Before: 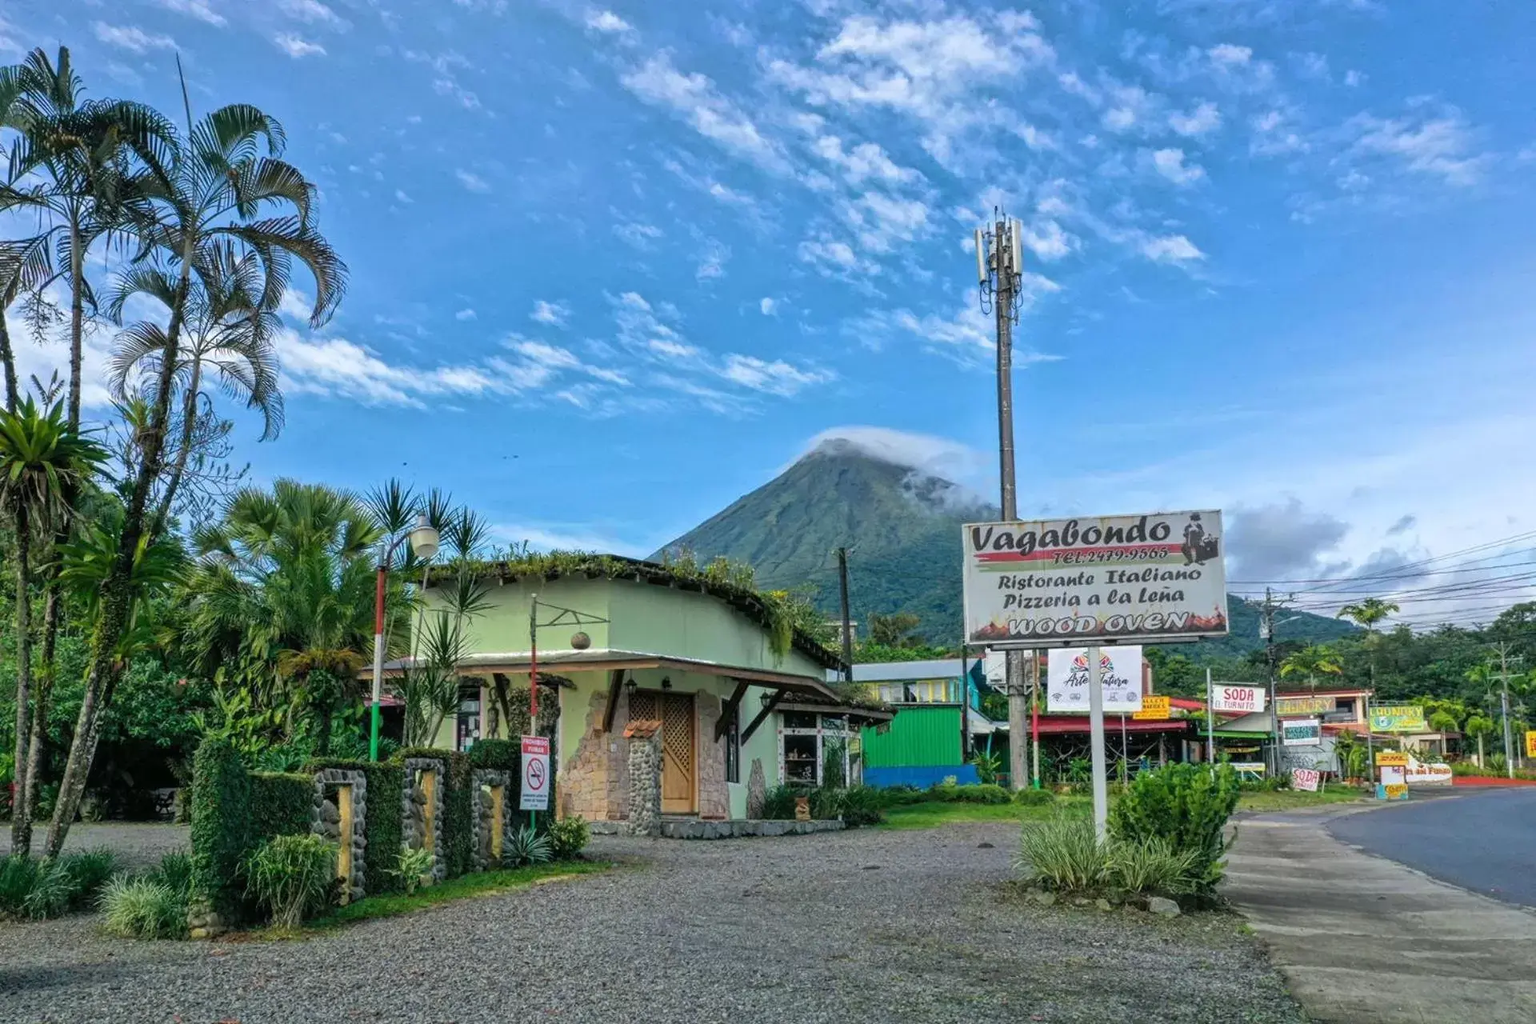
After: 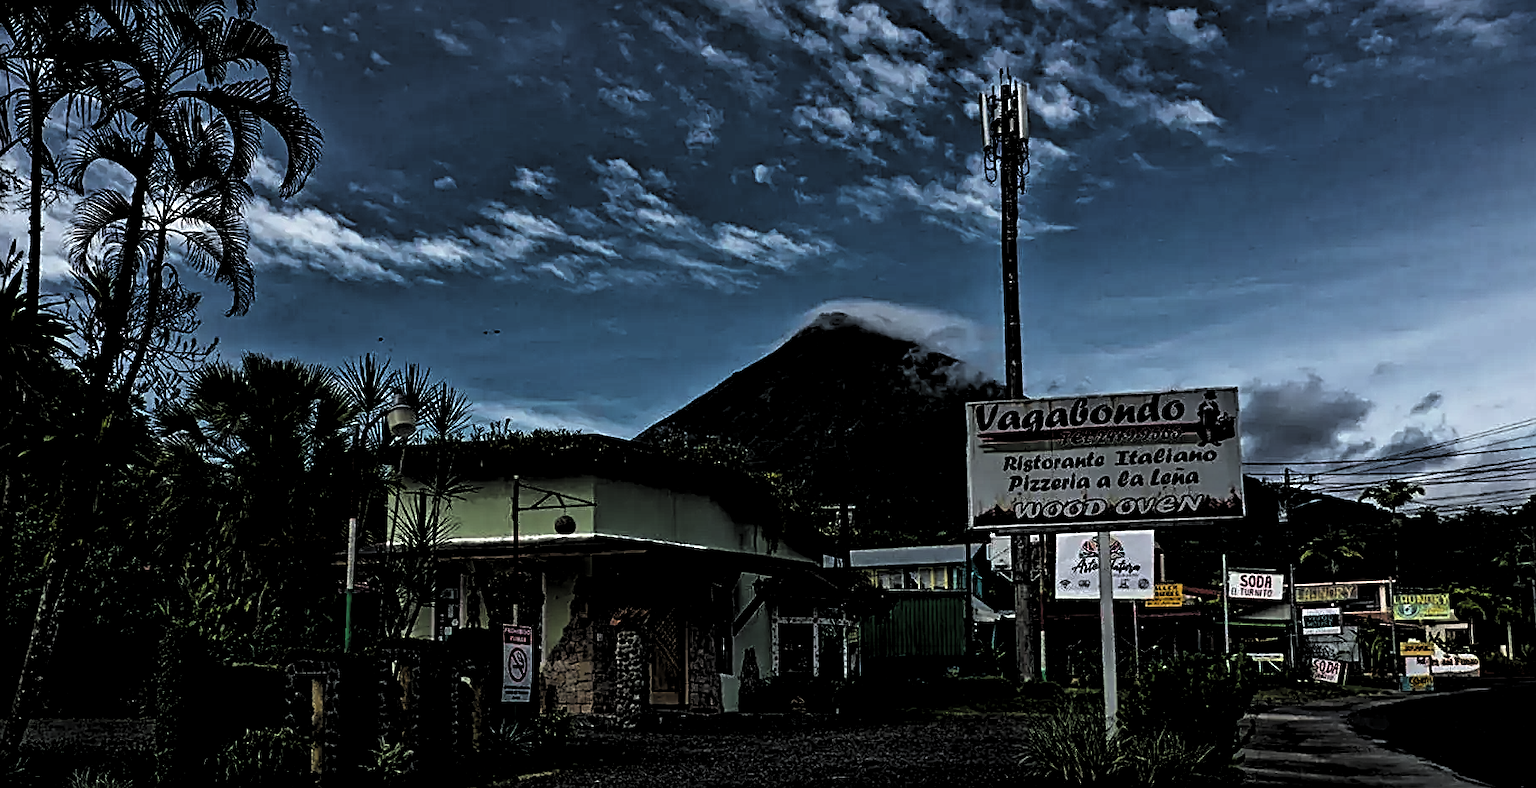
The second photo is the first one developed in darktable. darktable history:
levels: levels [0.514, 0.759, 1]
crop and rotate: left 2.768%, top 13.756%, right 1.939%, bottom 12.829%
sharpen: radius 2.685, amount 0.678
